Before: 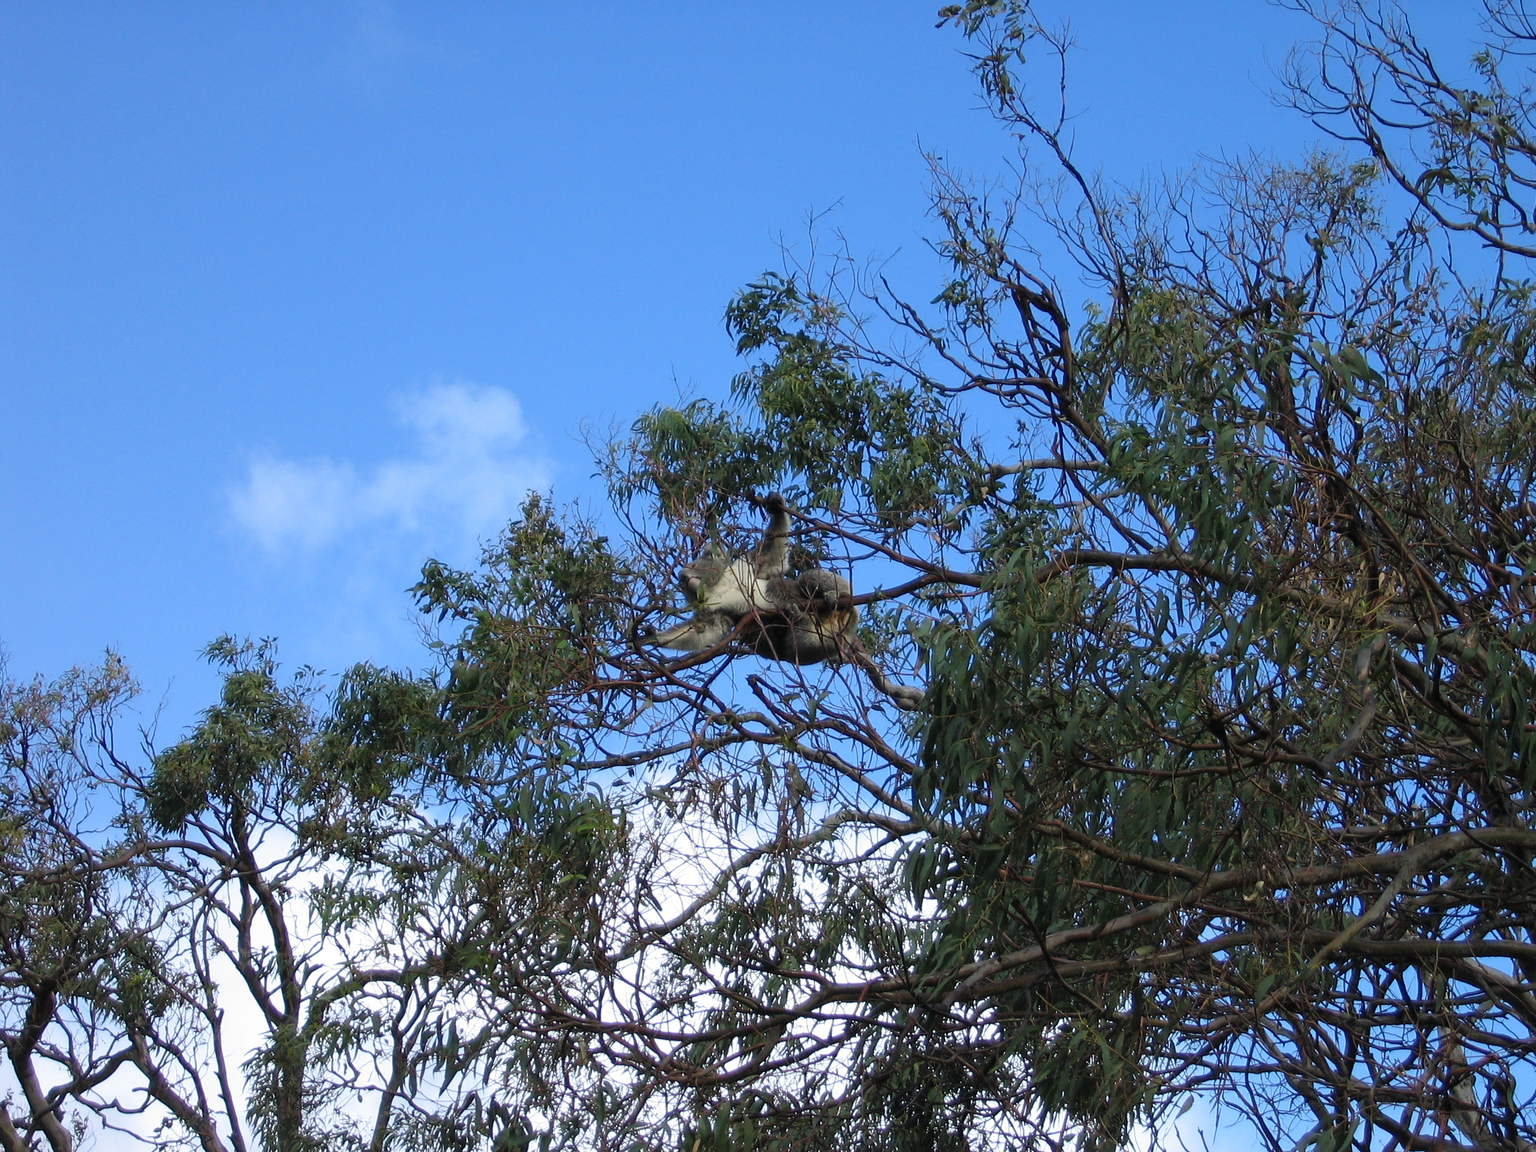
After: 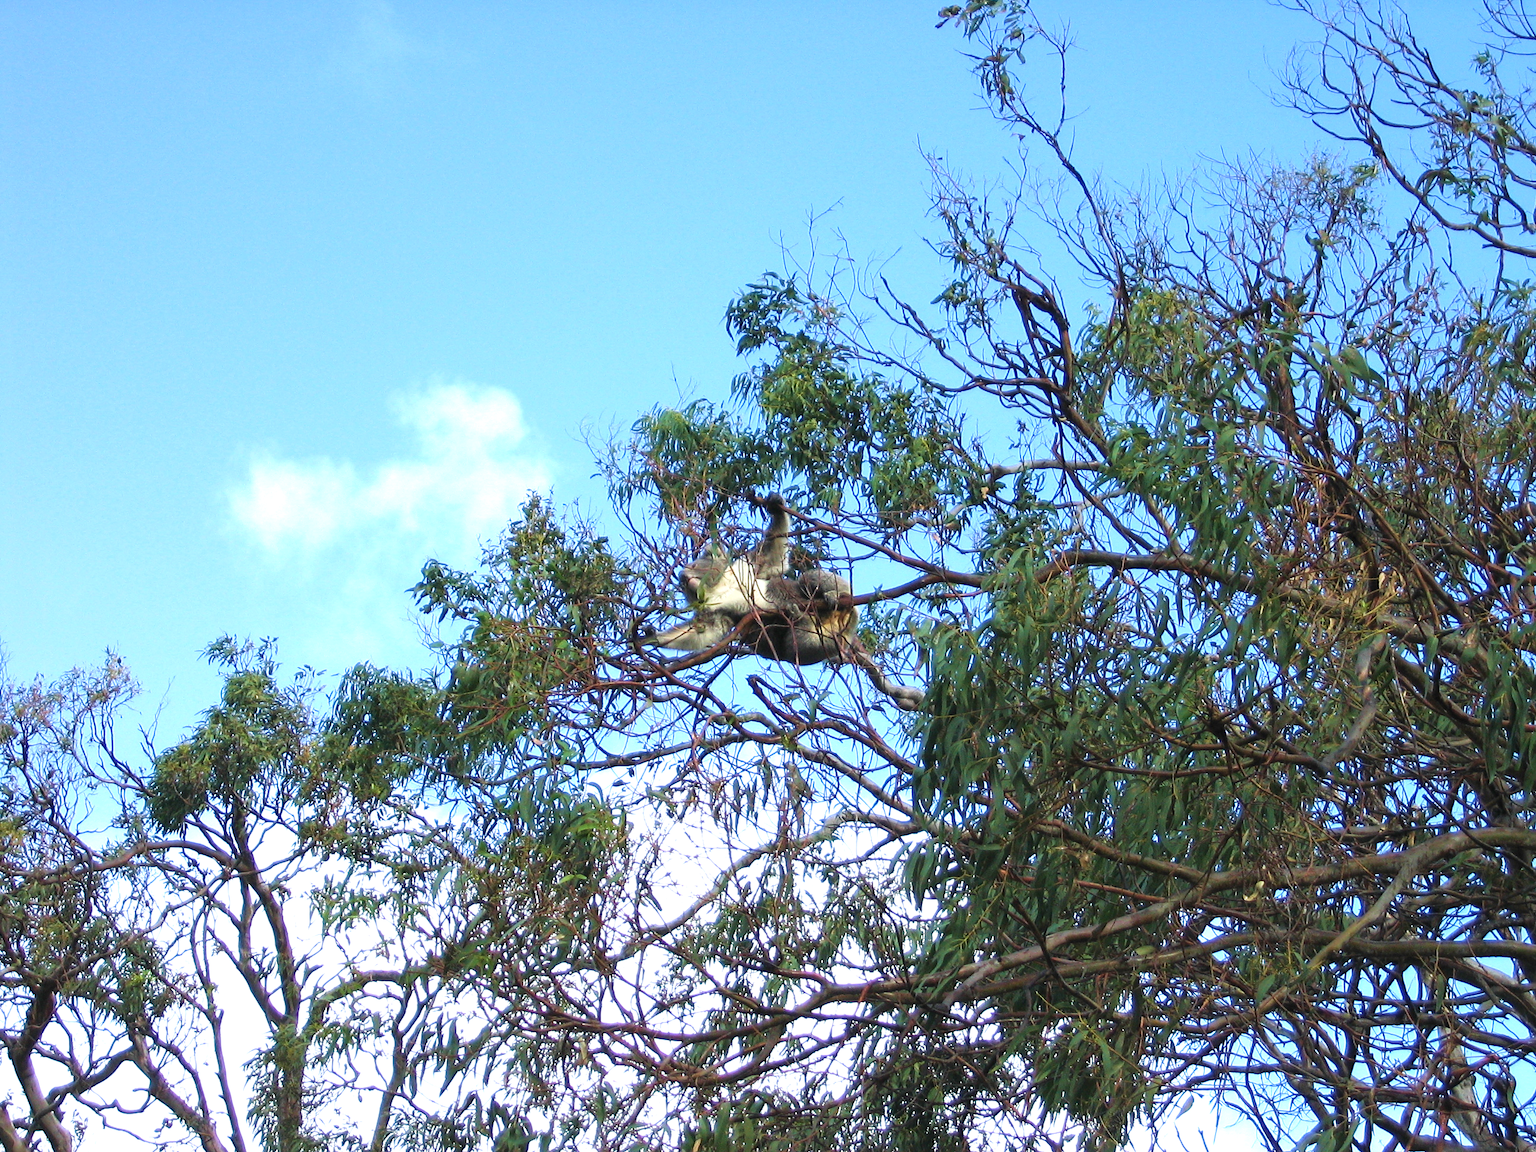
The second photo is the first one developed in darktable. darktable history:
velvia: strength 39.63%
tone equalizer: on, module defaults
exposure: black level correction 0, exposure 1.1 EV, compensate highlight preservation false
